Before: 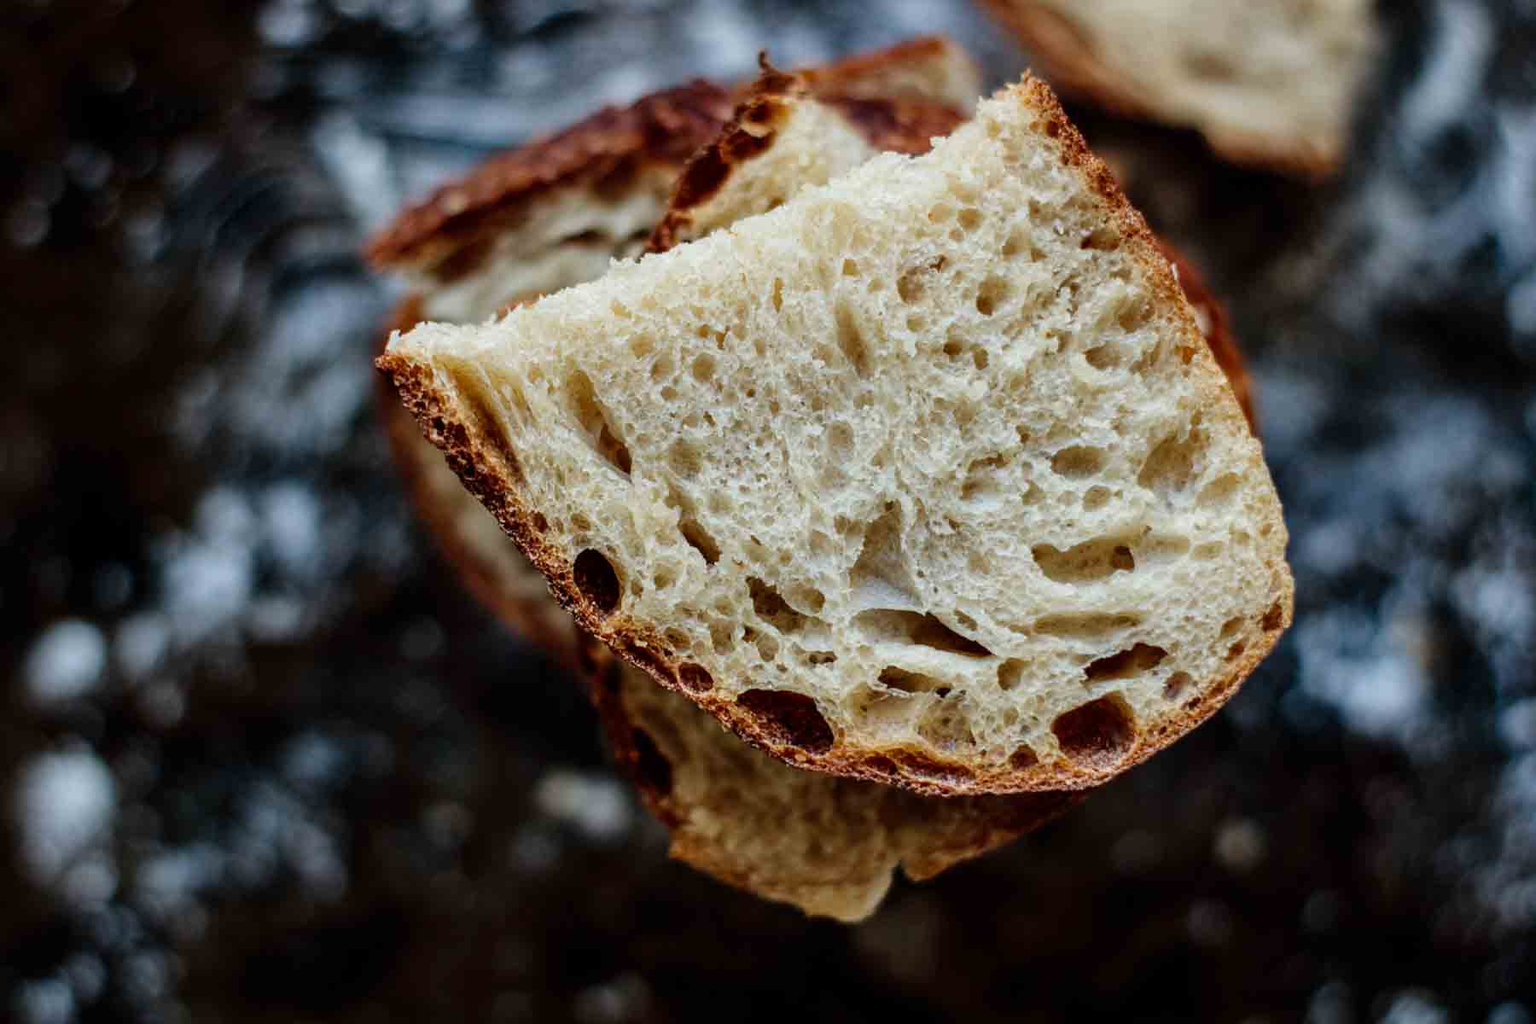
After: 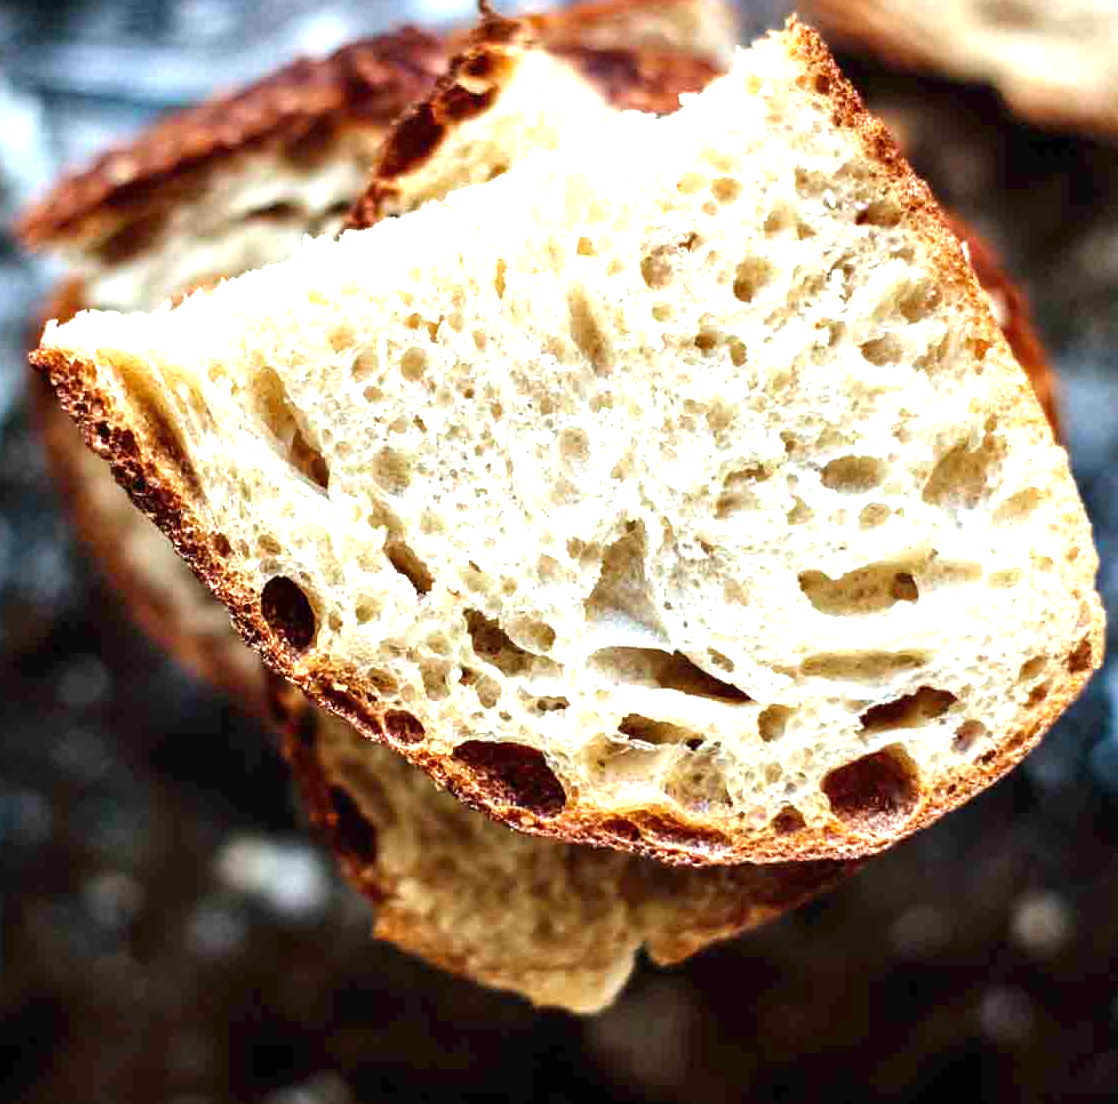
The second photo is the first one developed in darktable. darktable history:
exposure: black level correction 0, exposure 1.439 EV, compensate highlight preservation false
crop and rotate: left 22.843%, top 5.64%, right 15.026%, bottom 2.29%
